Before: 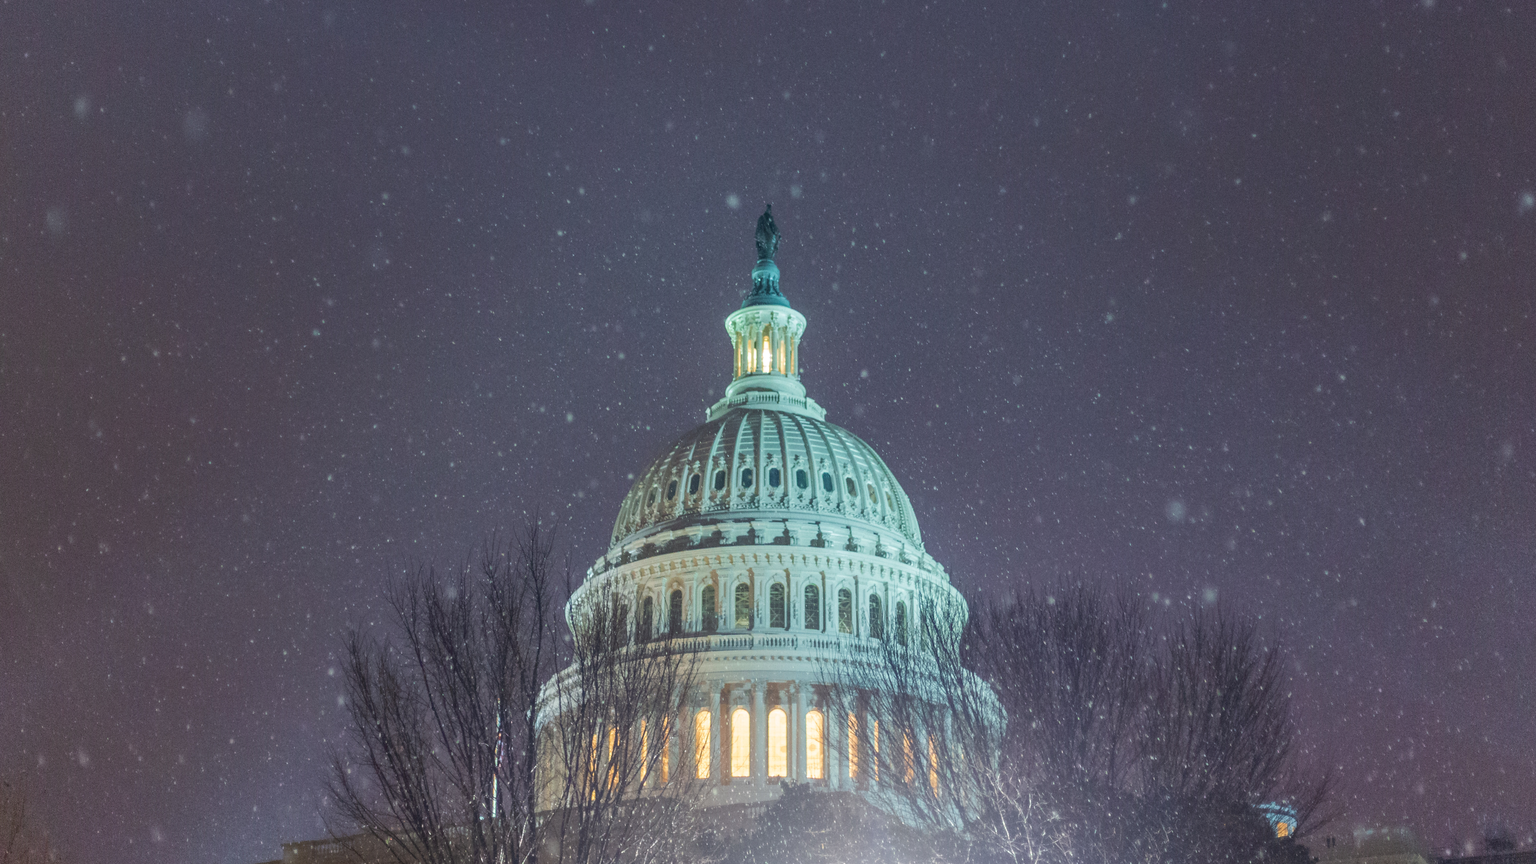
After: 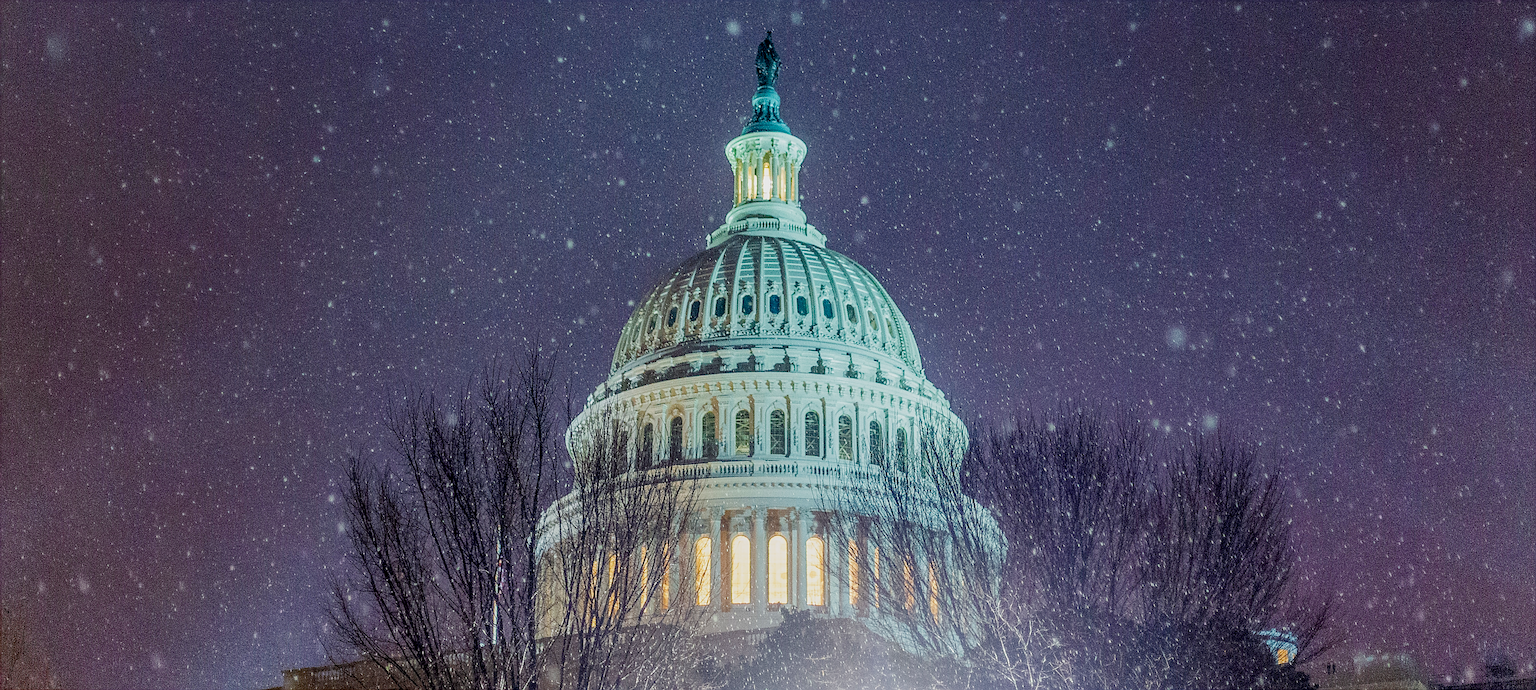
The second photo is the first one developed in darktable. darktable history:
local contrast: detail 130%
filmic rgb: black relative exposure -4.39 EV, white relative exposure 5.03 EV, threshold 2.96 EV, hardness 2.21, latitude 41.03%, contrast 1.151, highlights saturation mix 11.44%, shadows ↔ highlights balance 1.06%, add noise in highlights 0.001, preserve chrominance no, color science v4 (2020), enable highlight reconstruction true
contrast brightness saturation: contrast -0.02, brightness -0.014, saturation 0.028
crop and rotate: top 20.122%
sharpen: amount 1.985
